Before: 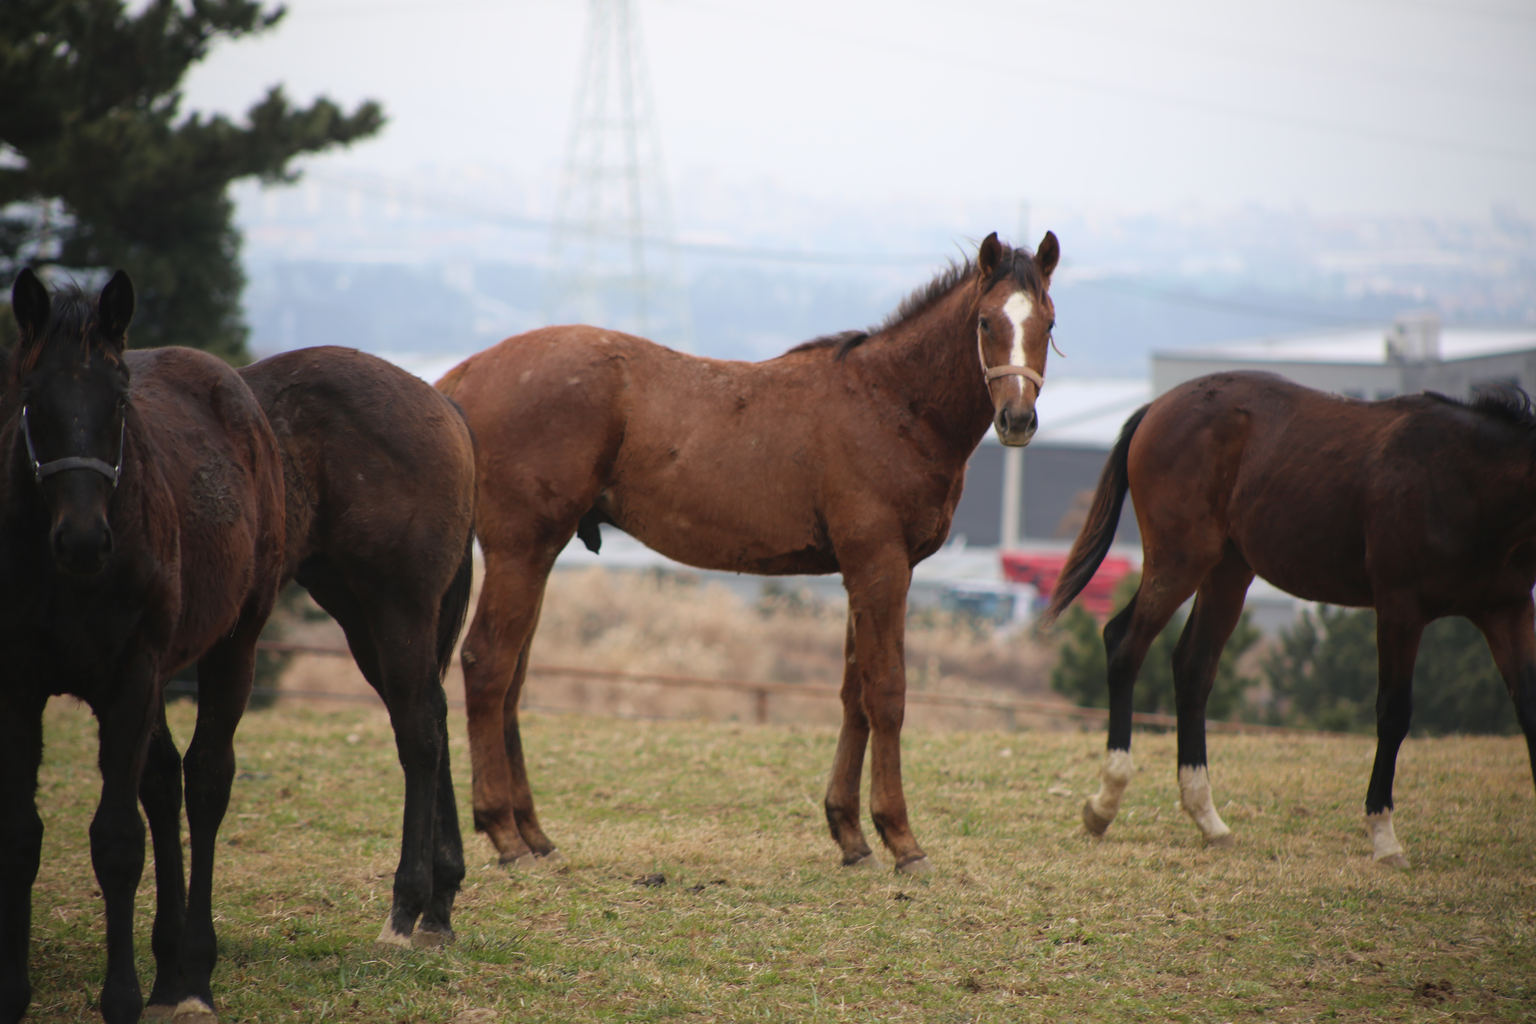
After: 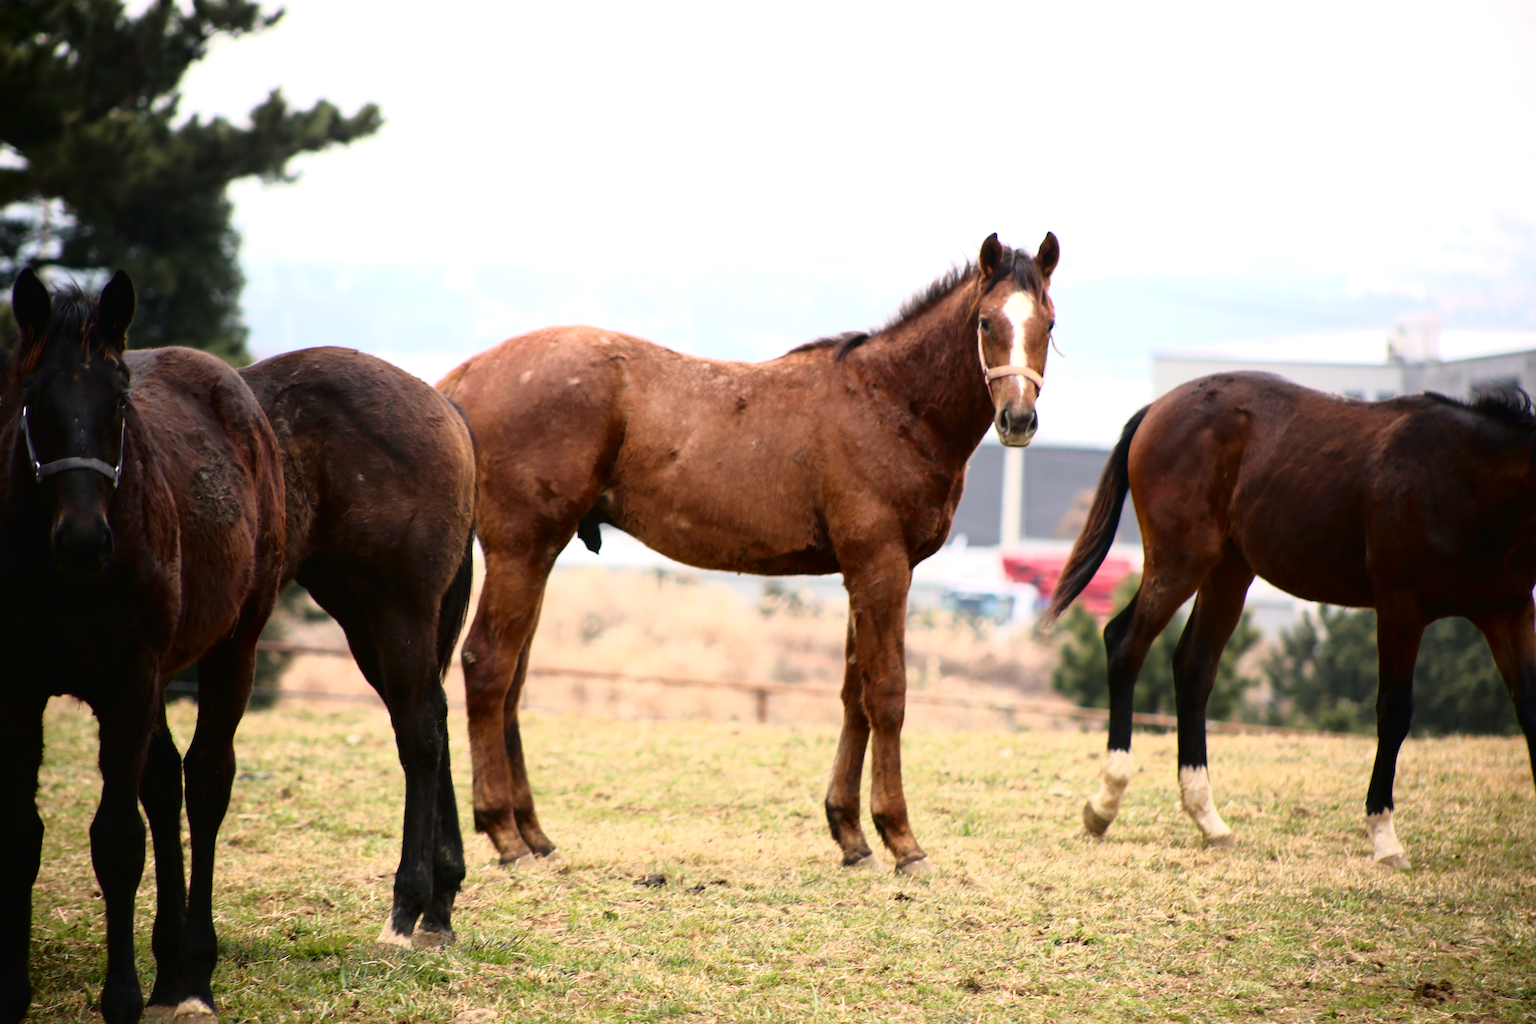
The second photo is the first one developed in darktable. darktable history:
color balance rgb: highlights gain › chroma 1.052%, highlights gain › hue 54.25°, perceptual saturation grading › global saturation 20%, perceptual saturation grading › highlights -25.759%, perceptual saturation grading › shadows 26.105%, global vibrance 11.311%, contrast 4.972%
shadows and highlights: shadows 25.1, highlights -25.79
exposure: black level correction 0, exposure 0.7 EV, compensate highlight preservation false
tone curve: curves: ch0 [(0.016, 0.011) (0.094, 0.016) (0.469, 0.508) (0.721, 0.862) (1, 1)], color space Lab, independent channels, preserve colors none
